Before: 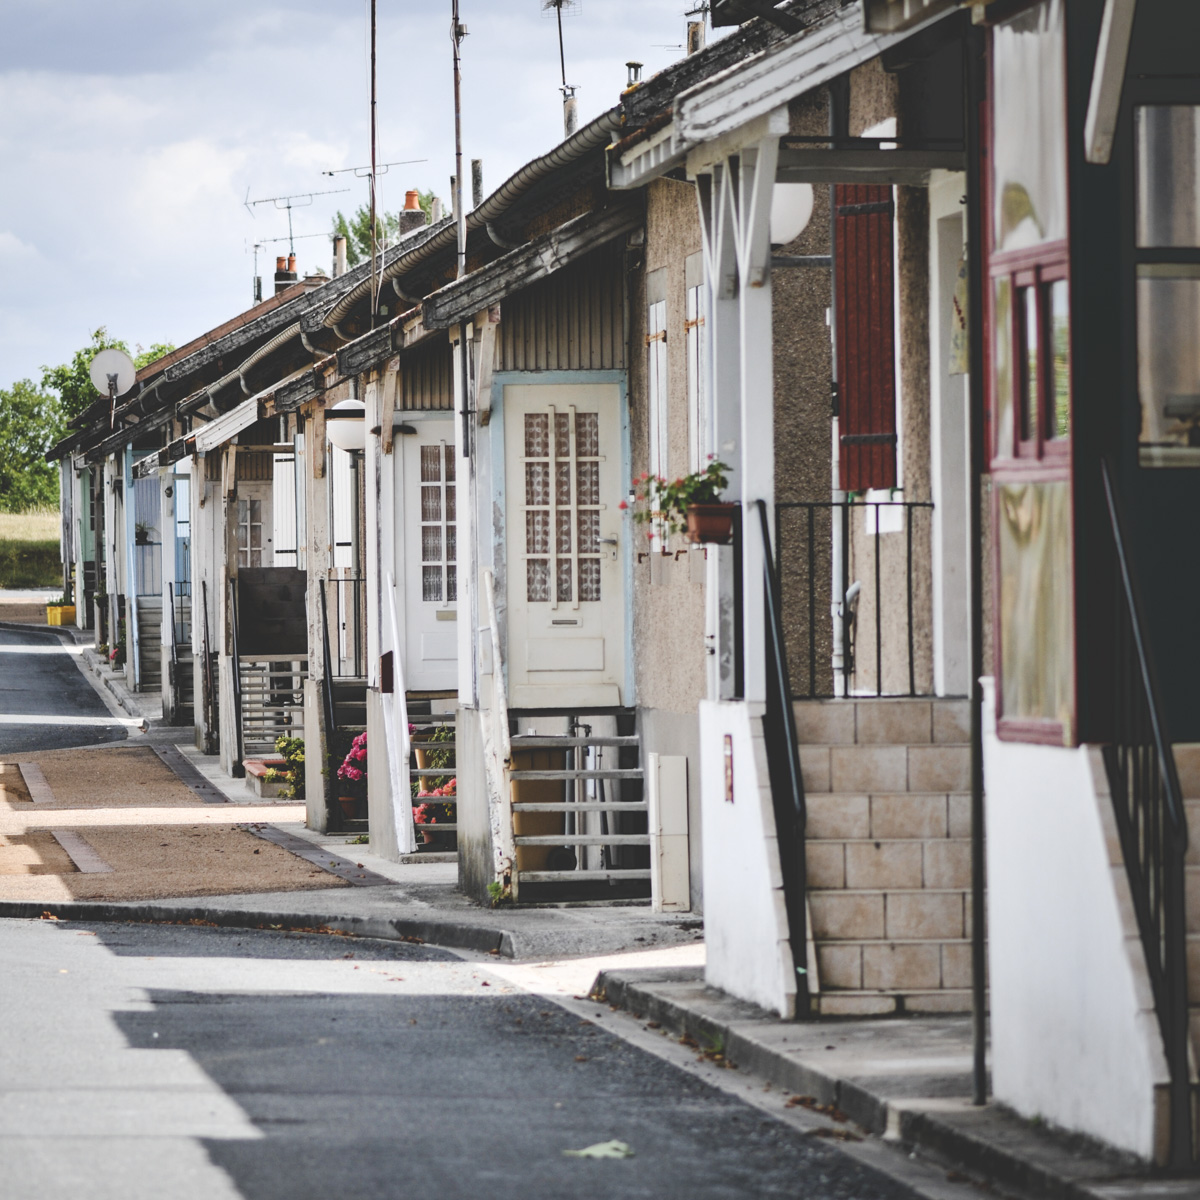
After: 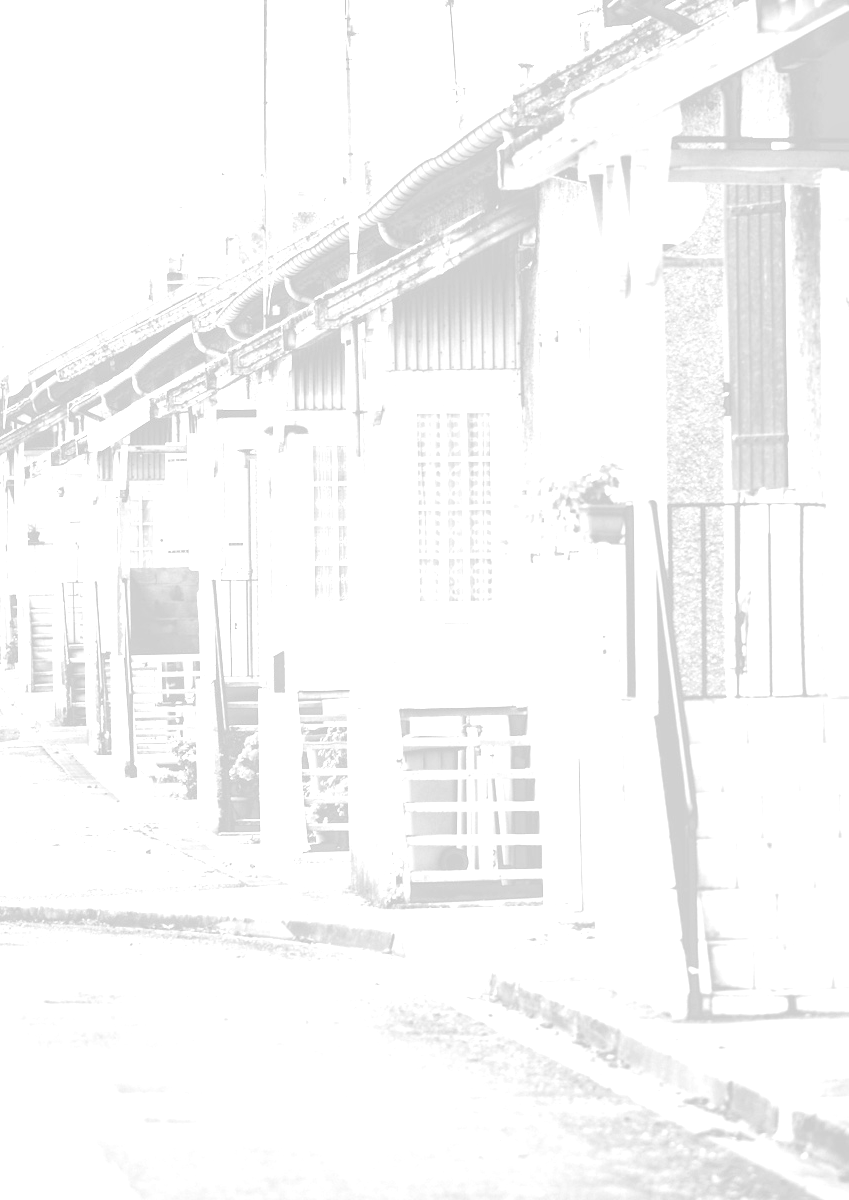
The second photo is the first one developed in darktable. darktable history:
local contrast: highlights 100%, shadows 100%, detail 120%, midtone range 0.2
rotate and perspective: automatic cropping original format, crop left 0, crop top 0
filmic rgb: black relative exposure -7.65 EV, white relative exposure 4.56 EV, hardness 3.61, color science v6 (2022)
exposure: black level correction 0, exposure 1.45 EV, compensate exposure bias true, compensate highlight preservation false
crop and rotate: left 9.061%, right 20.142%
colorize: hue 36°, saturation 71%, lightness 80.79%
monochrome: on, module defaults
